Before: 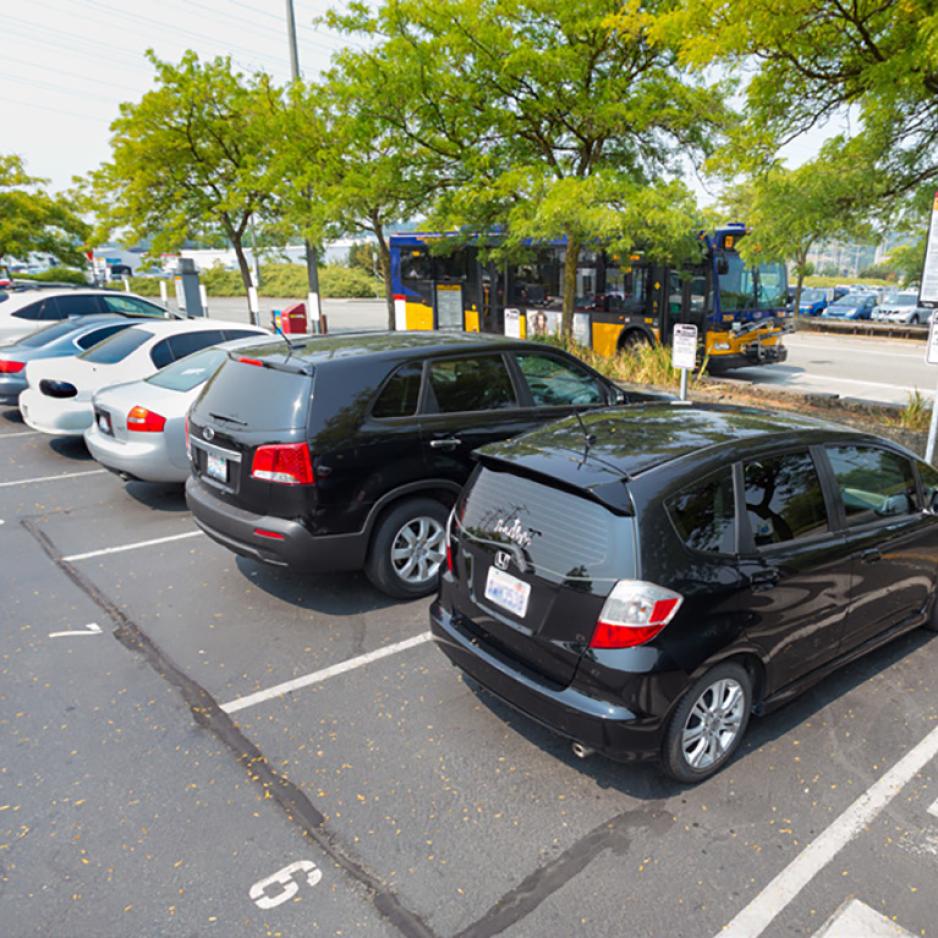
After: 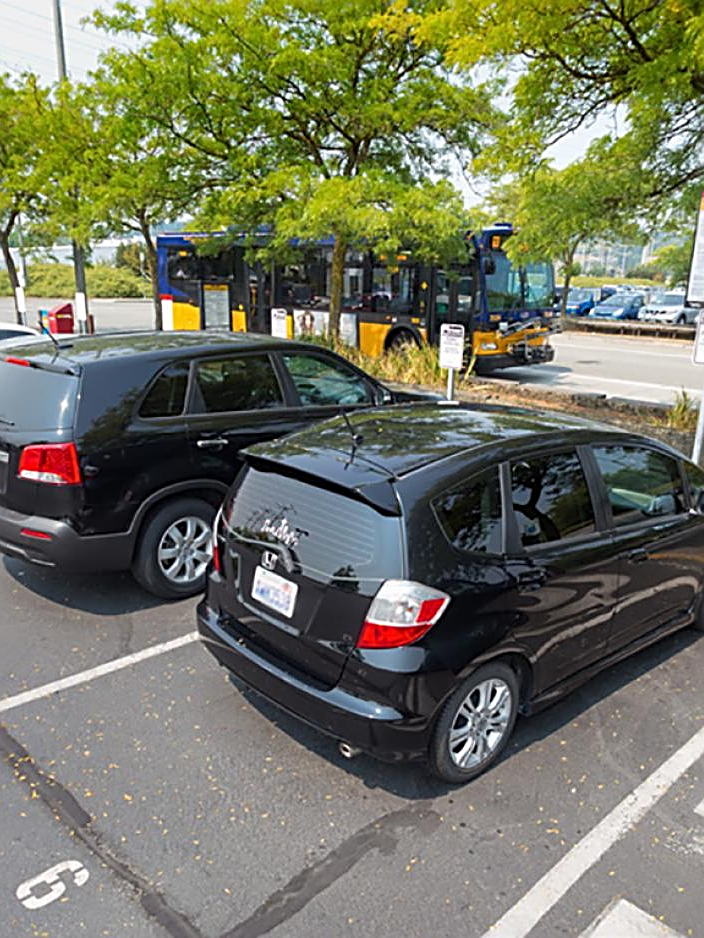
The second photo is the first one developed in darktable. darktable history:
sharpen: radius 2.535, amount 0.626
crop and rotate: left 24.93%
